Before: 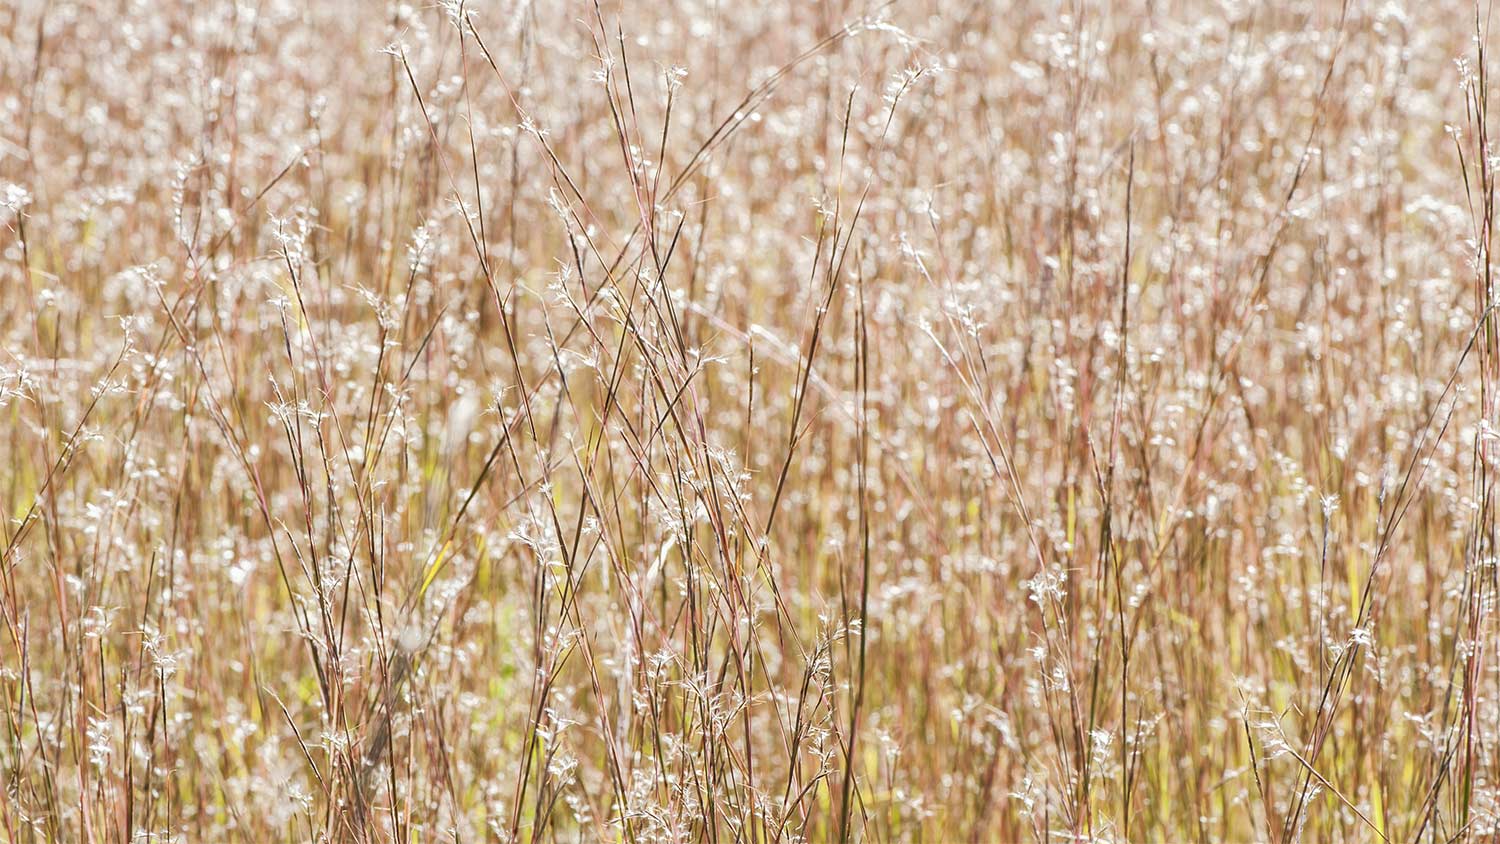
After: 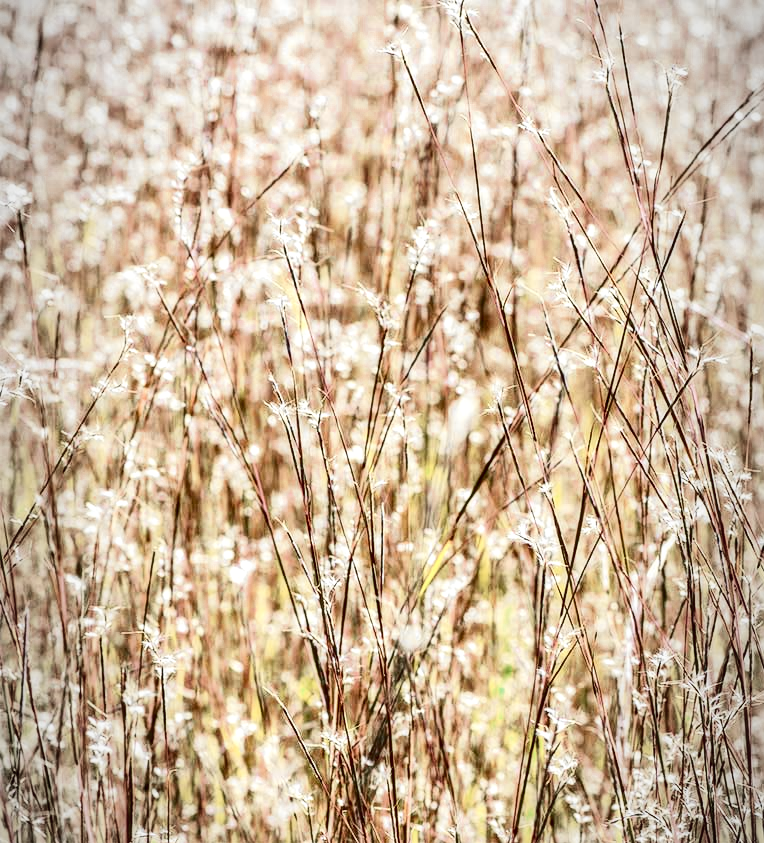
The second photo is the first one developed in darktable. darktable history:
crop and rotate: left 0.026%, top 0%, right 49.031%
exposure: black level correction 0.009, exposure 0.016 EV, compensate highlight preservation false
local contrast: highlights 39%, shadows 64%, detail 136%, midtone range 0.516
vignetting: fall-off start 96.11%, fall-off radius 99.82%, brightness -0.444, saturation -0.691, width/height ratio 0.609, unbound false
tone curve: curves: ch0 [(0, 0.009) (0.037, 0.035) (0.131, 0.126) (0.275, 0.28) (0.476, 0.514) (0.617, 0.667) (0.704, 0.759) (0.813, 0.863) (0.911, 0.931) (0.997, 1)]; ch1 [(0, 0) (0.318, 0.271) (0.444, 0.438) (0.493, 0.496) (0.508, 0.5) (0.534, 0.535) (0.57, 0.582) (0.65, 0.664) (0.746, 0.764) (1, 1)]; ch2 [(0, 0) (0.246, 0.24) (0.36, 0.381) (0.415, 0.434) (0.476, 0.492) (0.502, 0.499) (0.522, 0.518) (0.533, 0.534) (0.586, 0.598) (0.634, 0.643) (0.706, 0.717) (0.853, 0.83) (1, 0.951)], color space Lab, independent channels, preserve colors none
contrast brightness saturation: contrast 0.323, brightness -0.066, saturation 0.169
color zones: curves: ch0 [(0, 0.5) (0.125, 0.4) (0.25, 0.5) (0.375, 0.4) (0.5, 0.4) (0.625, 0.6) (0.75, 0.6) (0.875, 0.5)]; ch1 [(0, 0.35) (0.125, 0.45) (0.25, 0.35) (0.375, 0.35) (0.5, 0.35) (0.625, 0.35) (0.75, 0.45) (0.875, 0.35)]; ch2 [(0, 0.6) (0.125, 0.5) (0.25, 0.5) (0.375, 0.6) (0.5, 0.6) (0.625, 0.5) (0.75, 0.5) (0.875, 0.5)]
